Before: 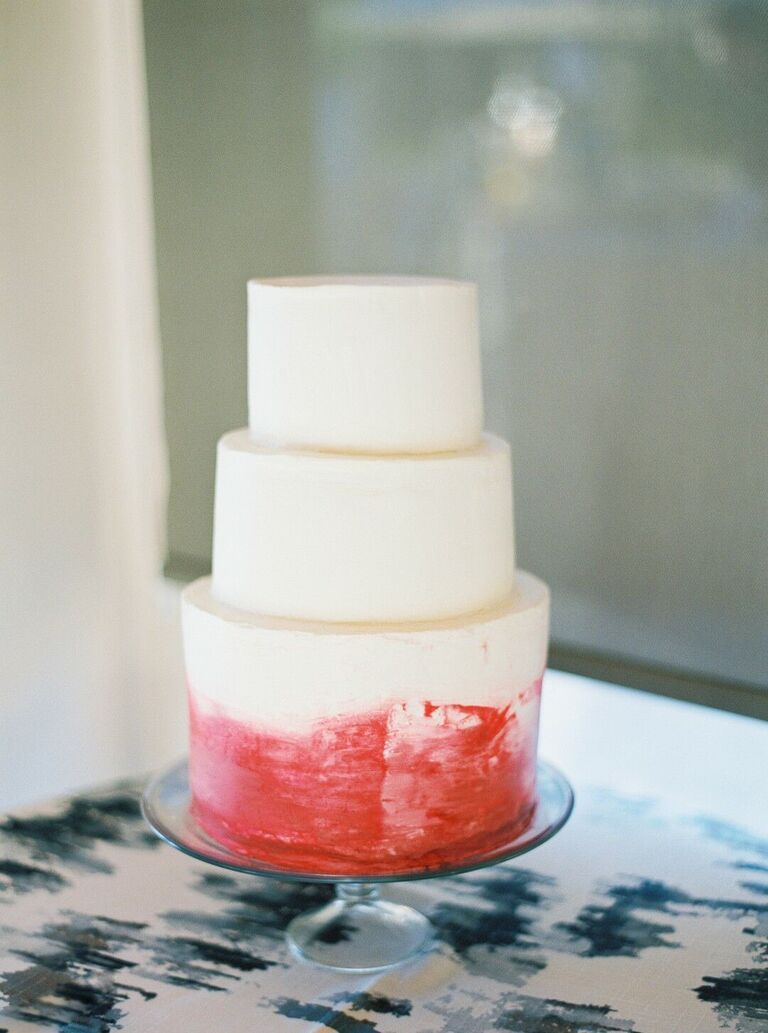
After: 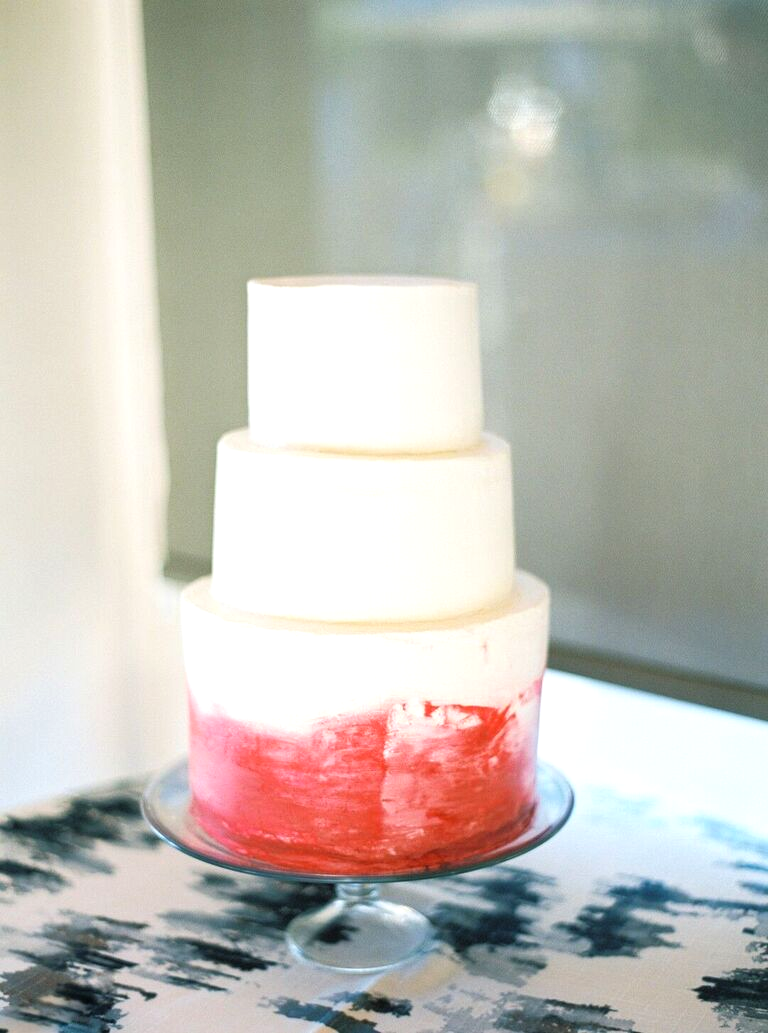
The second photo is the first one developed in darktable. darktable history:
tone equalizer: -8 EV -0.407 EV, -7 EV -0.412 EV, -6 EV -0.364 EV, -5 EV -0.248 EV, -3 EV 0.22 EV, -2 EV 0.311 EV, -1 EV 0.405 EV, +0 EV 0.446 EV
